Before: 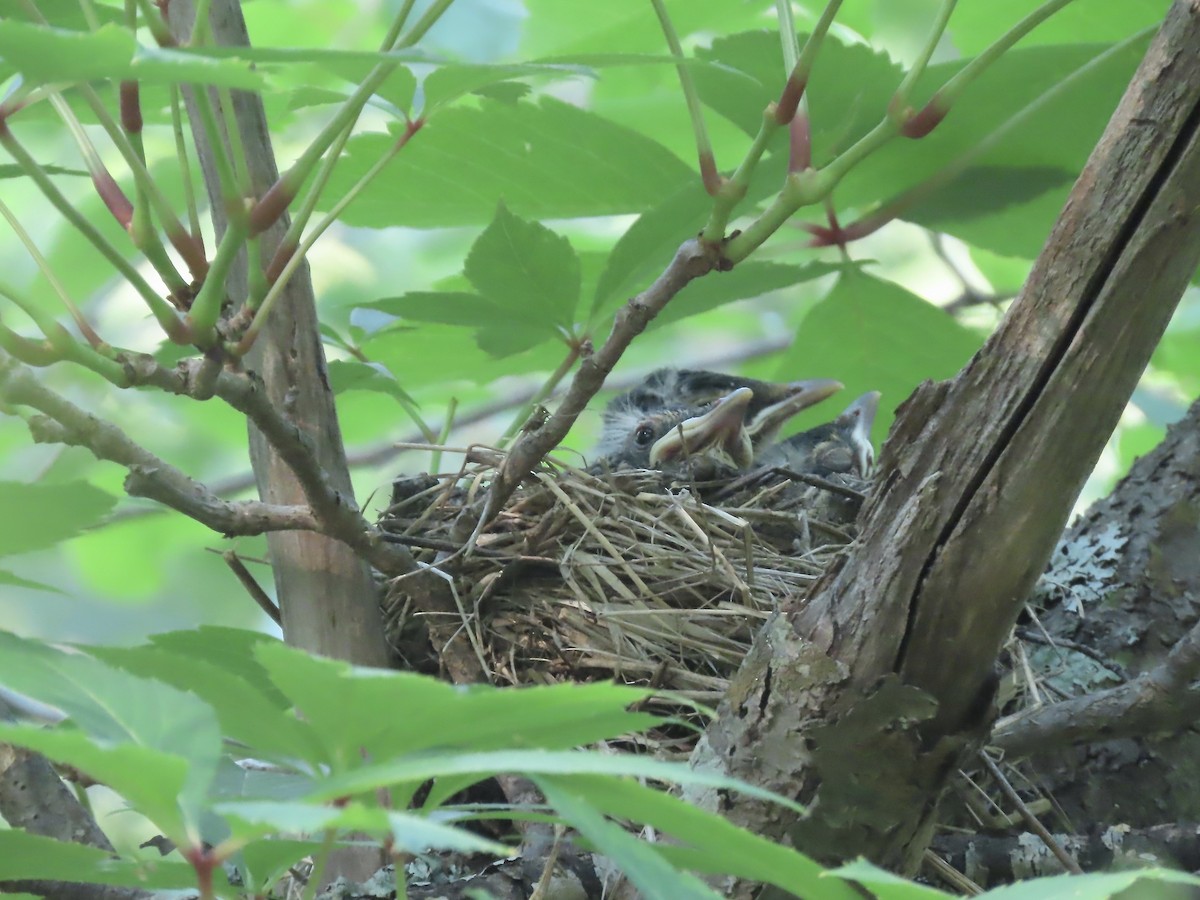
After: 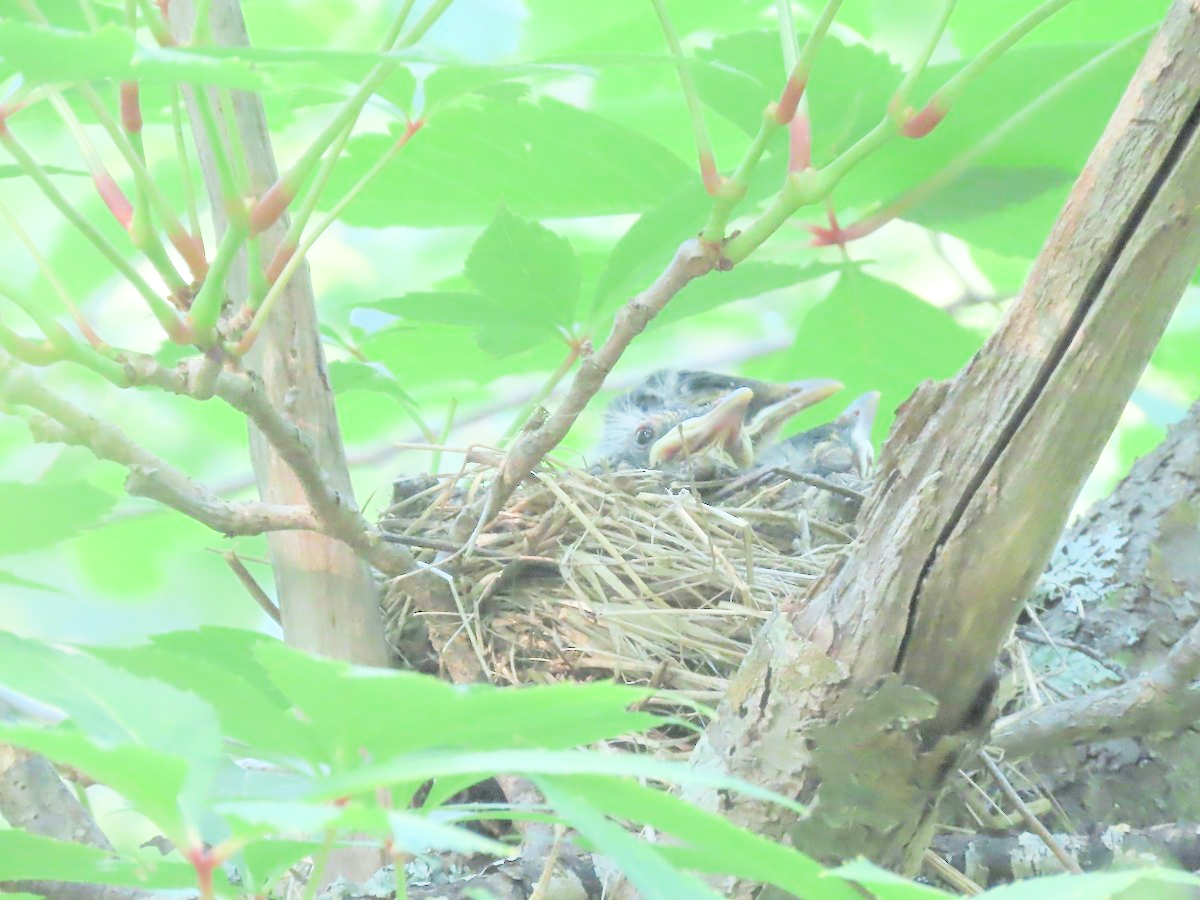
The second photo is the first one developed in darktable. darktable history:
exposure: exposure 2 EV, compensate exposure bias true, compensate highlight preservation false
levels: levels [0.031, 0.5, 0.969]
haze removal: strength -0.05
filmic rgb: black relative exposure -7.65 EV, white relative exposure 4.56 EV, hardness 3.61
rgb levels: levels [[0.027, 0.429, 0.996], [0, 0.5, 1], [0, 0.5, 1]]
